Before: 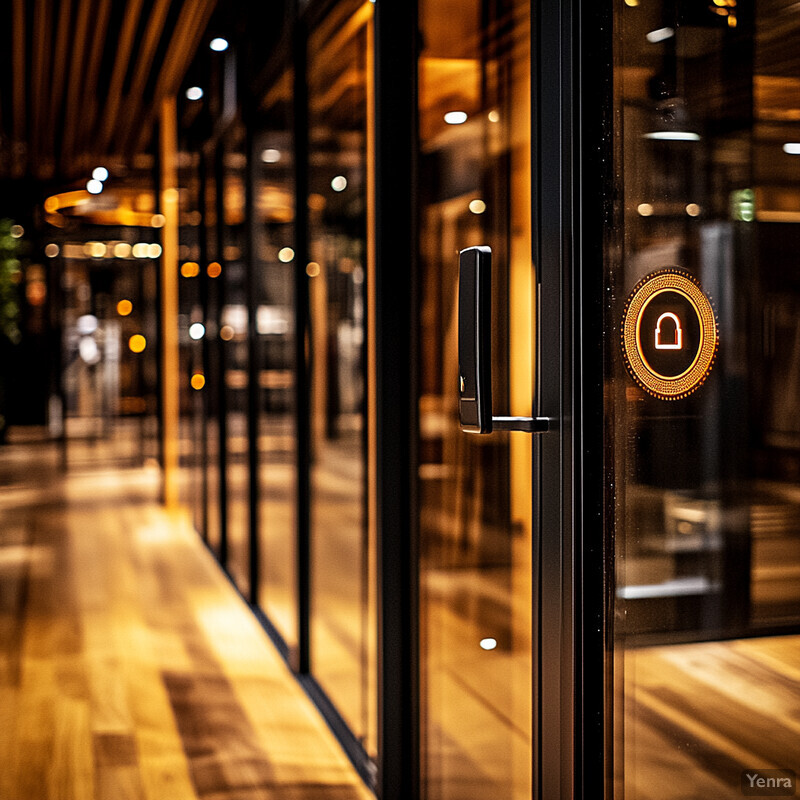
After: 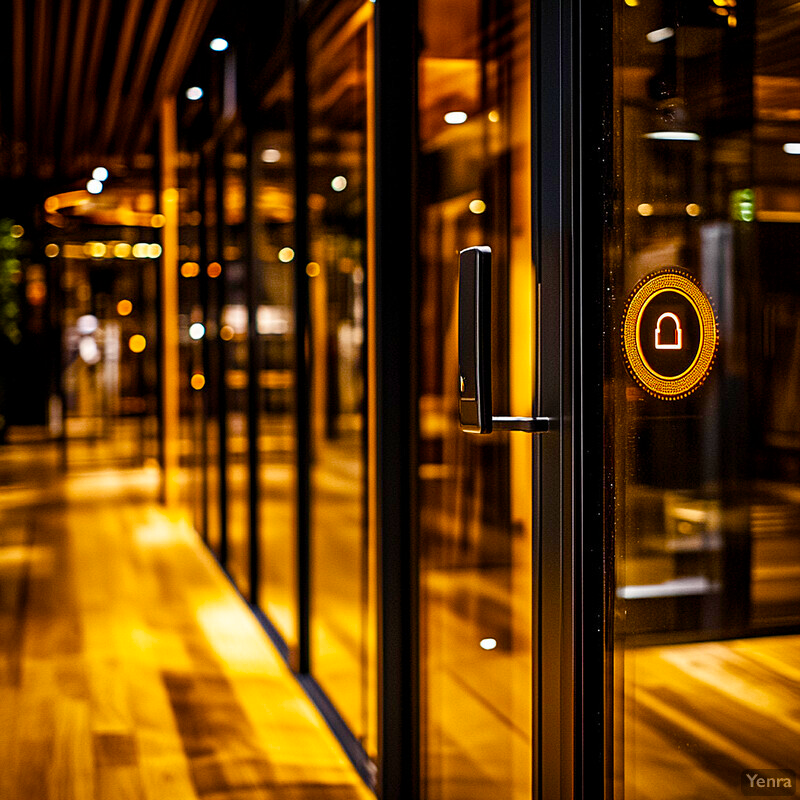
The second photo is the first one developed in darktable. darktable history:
color balance rgb: linear chroma grading › global chroma 41.427%, perceptual saturation grading › global saturation 26.502%, perceptual saturation grading › highlights -27.91%, perceptual saturation grading › mid-tones 15.612%, perceptual saturation grading › shadows 33.057%, global vibrance 20%
